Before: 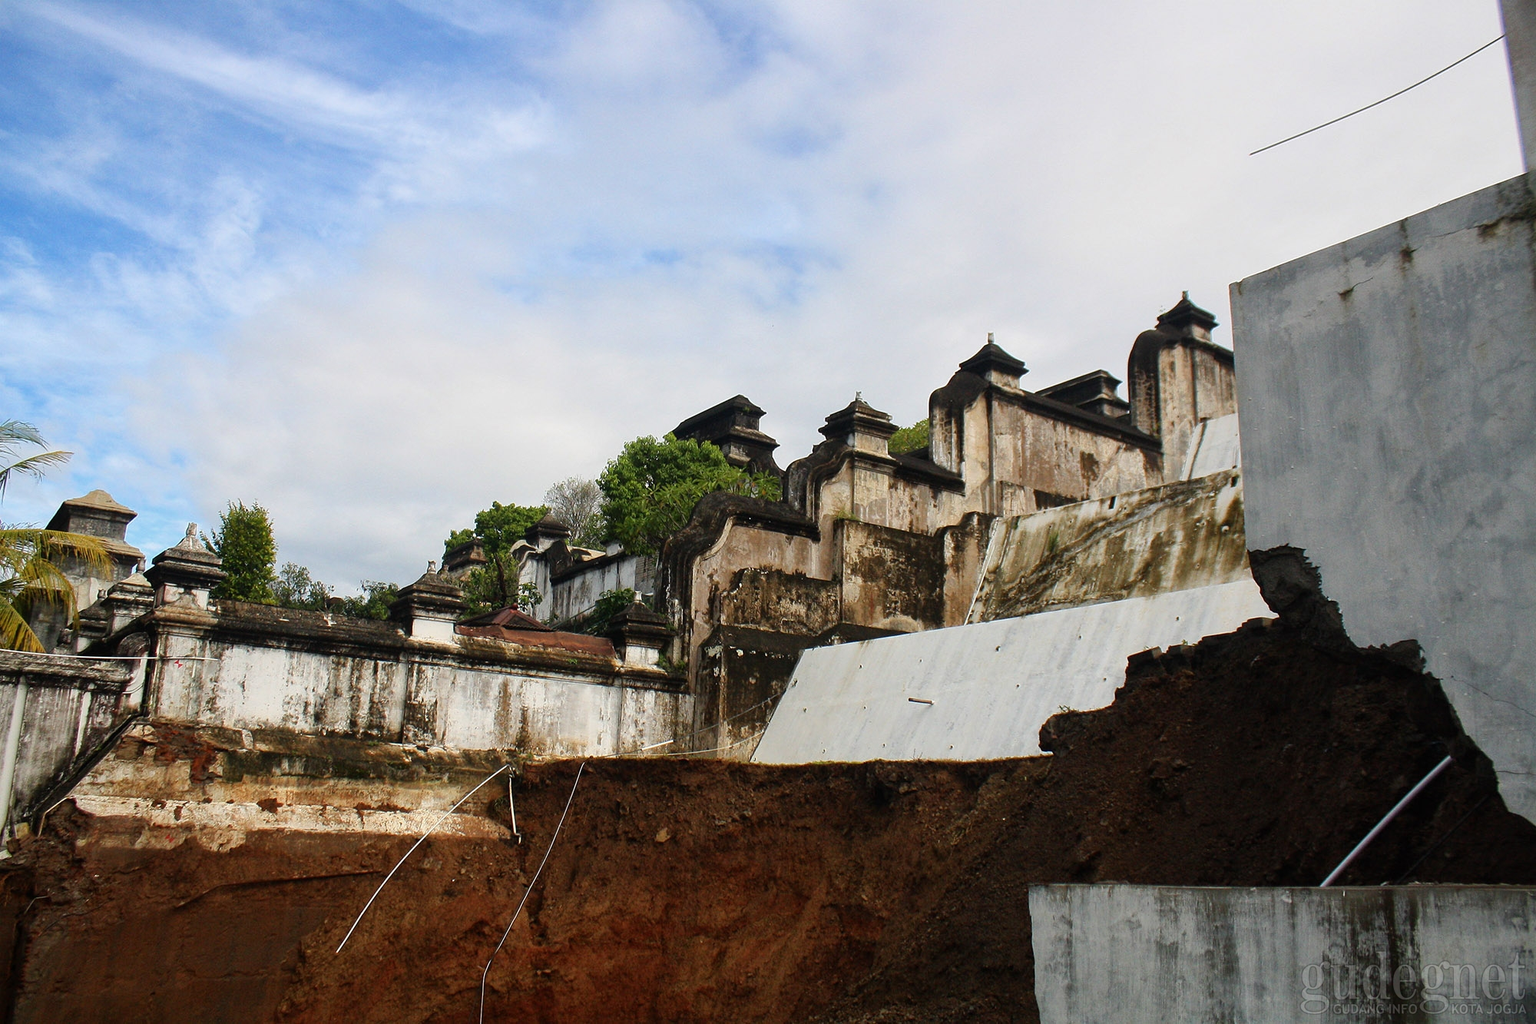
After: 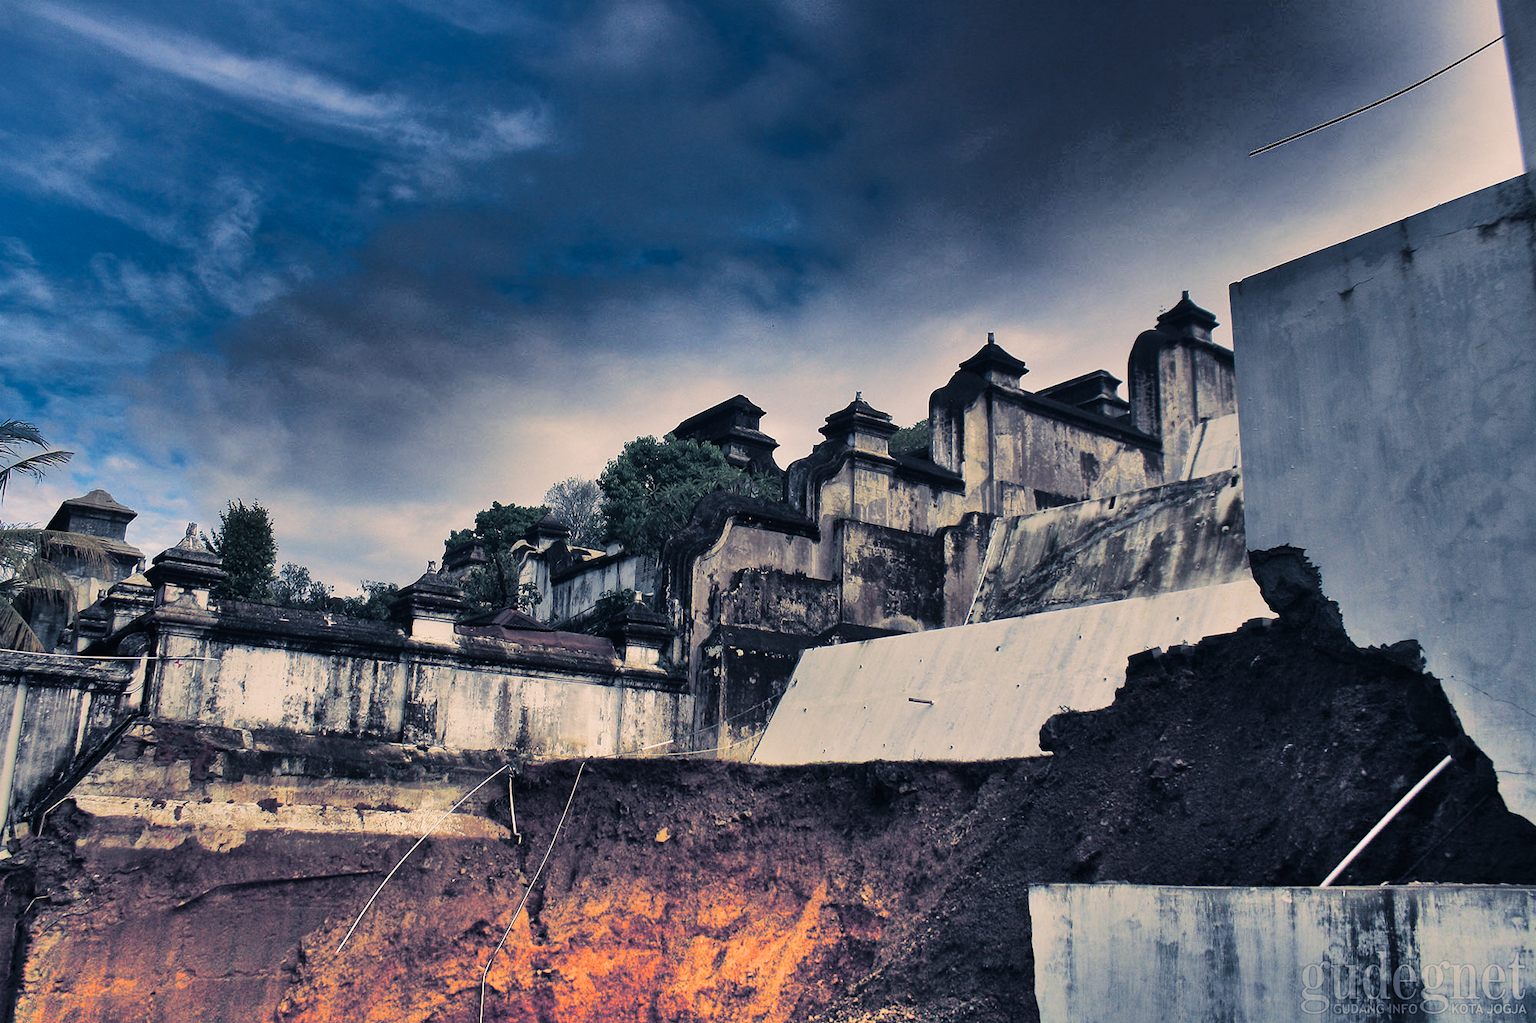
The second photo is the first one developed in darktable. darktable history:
split-toning: shadows › hue 226.8°, shadows › saturation 0.56, highlights › hue 28.8°, balance -40, compress 0%
shadows and highlights: radius 123.98, shadows 100, white point adjustment -3, highlights -100, highlights color adjustment 89.84%, soften with gaussian
